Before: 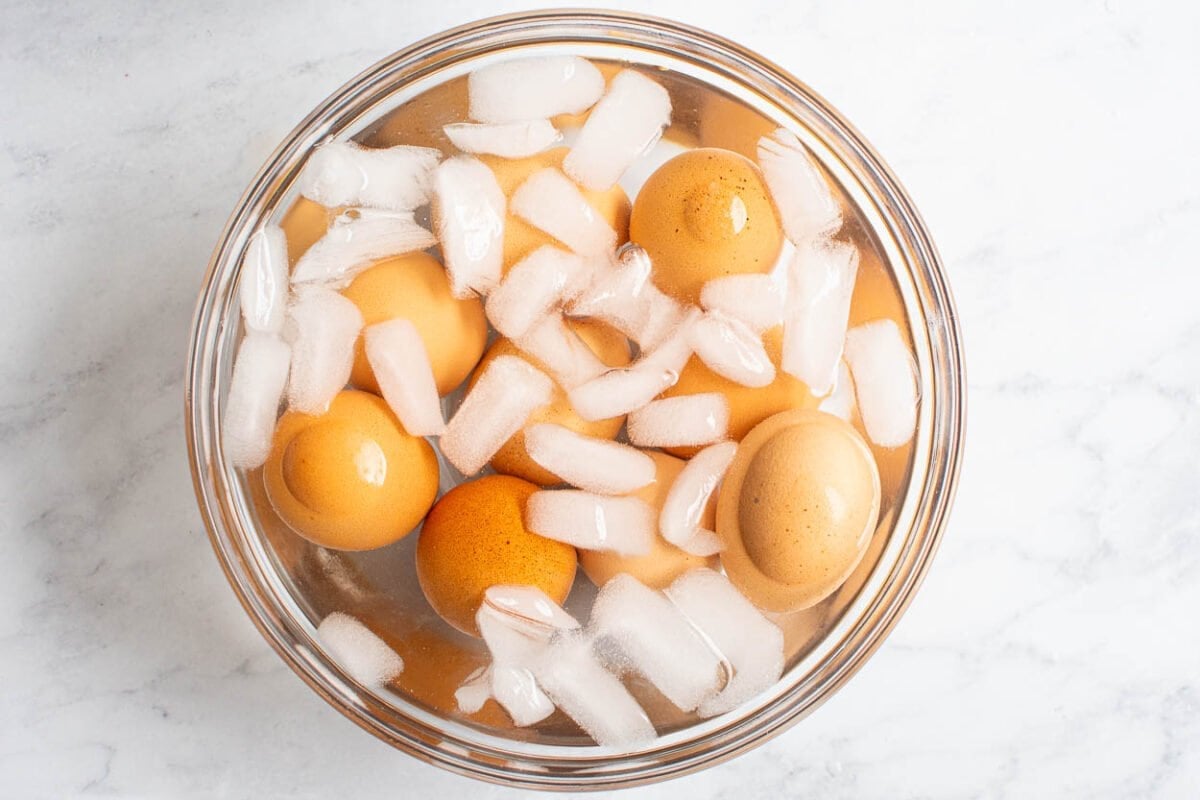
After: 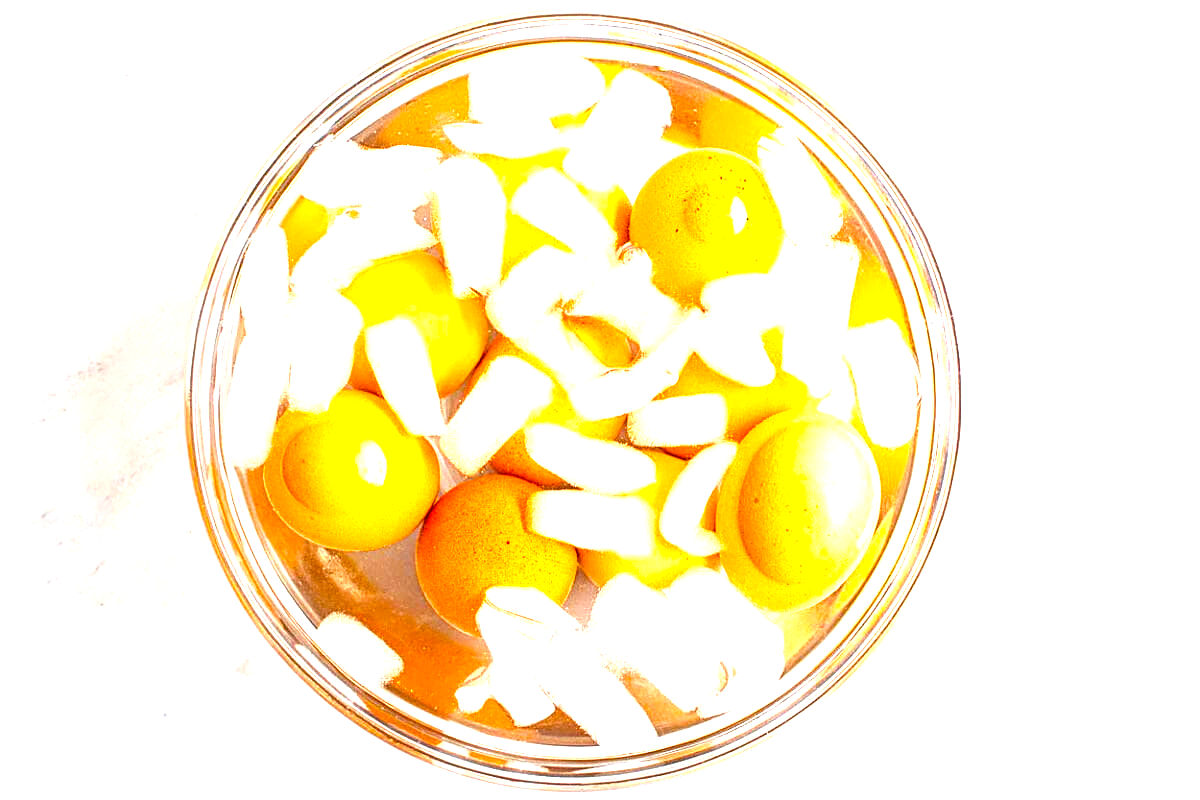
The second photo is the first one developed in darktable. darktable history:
contrast brightness saturation: contrast 0.04, saturation 0.16
tone equalizer: -8 EV 0.001 EV, -7 EV -0.004 EV, -6 EV 0.009 EV, -5 EV 0.032 EV, -4 EV 0.276 EV, -3 EV 0.644 EV, -2 EV 0.584 EV, -1 EV 0.187 EV, +0 EV 0.024 EV
exposure: exposure 1.5 EV, compensate highlight preservation false
color balance rgb: linear chroma grading › global chroma 15%, perceptual saturation grading › global saturation 30%
sharpen: amount 0.6
